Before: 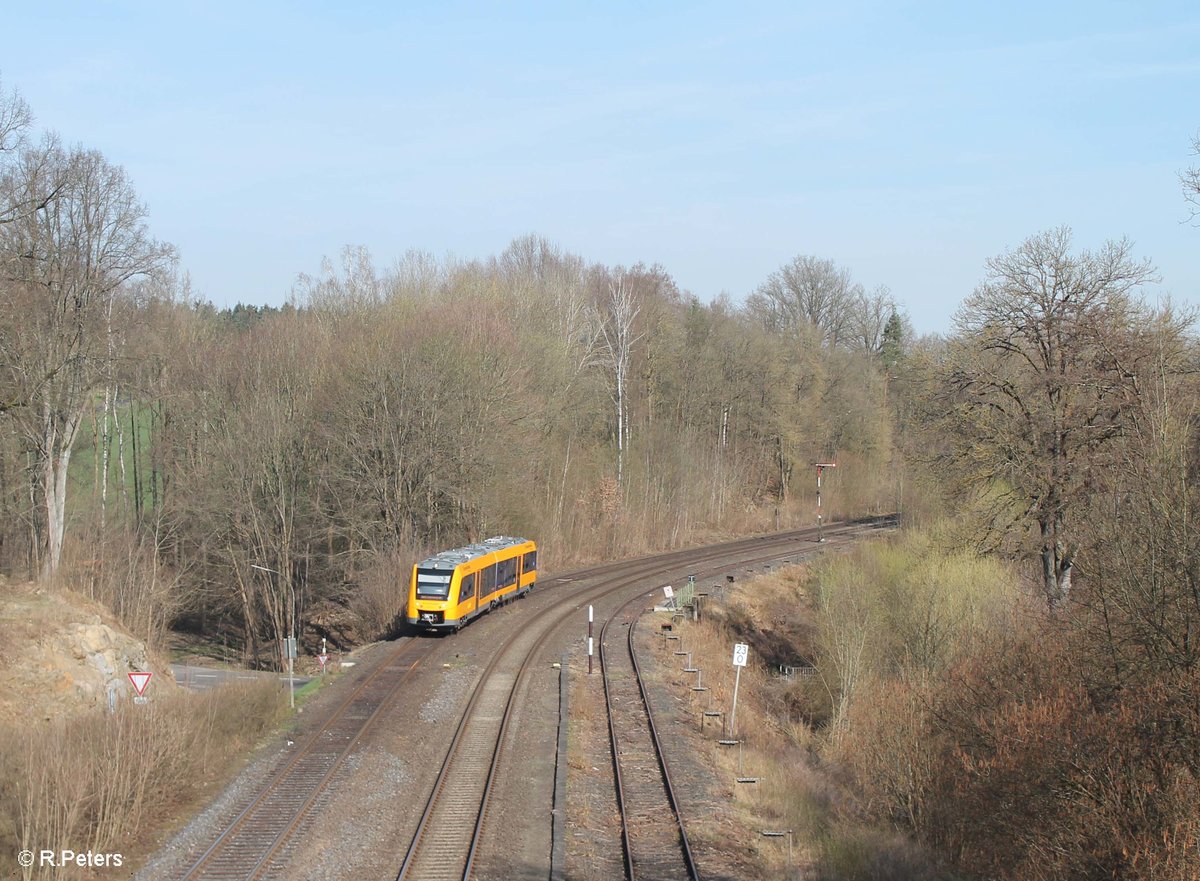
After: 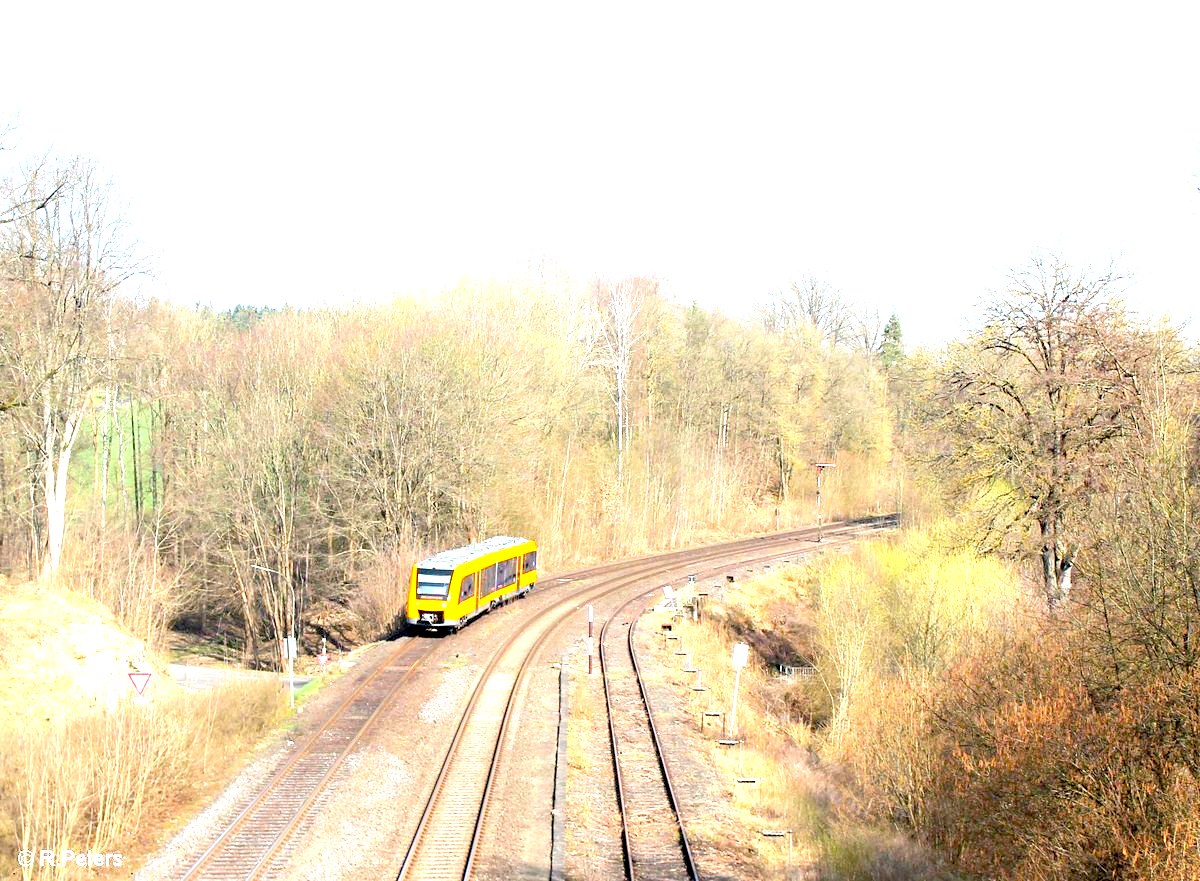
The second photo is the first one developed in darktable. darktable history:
color balance rgb: perceptual saturation grading › global saturation 25%, global vibrance 20%
exposure: black level correction 0.016, exposure 1.774 EV, compensate highlight preservation false
